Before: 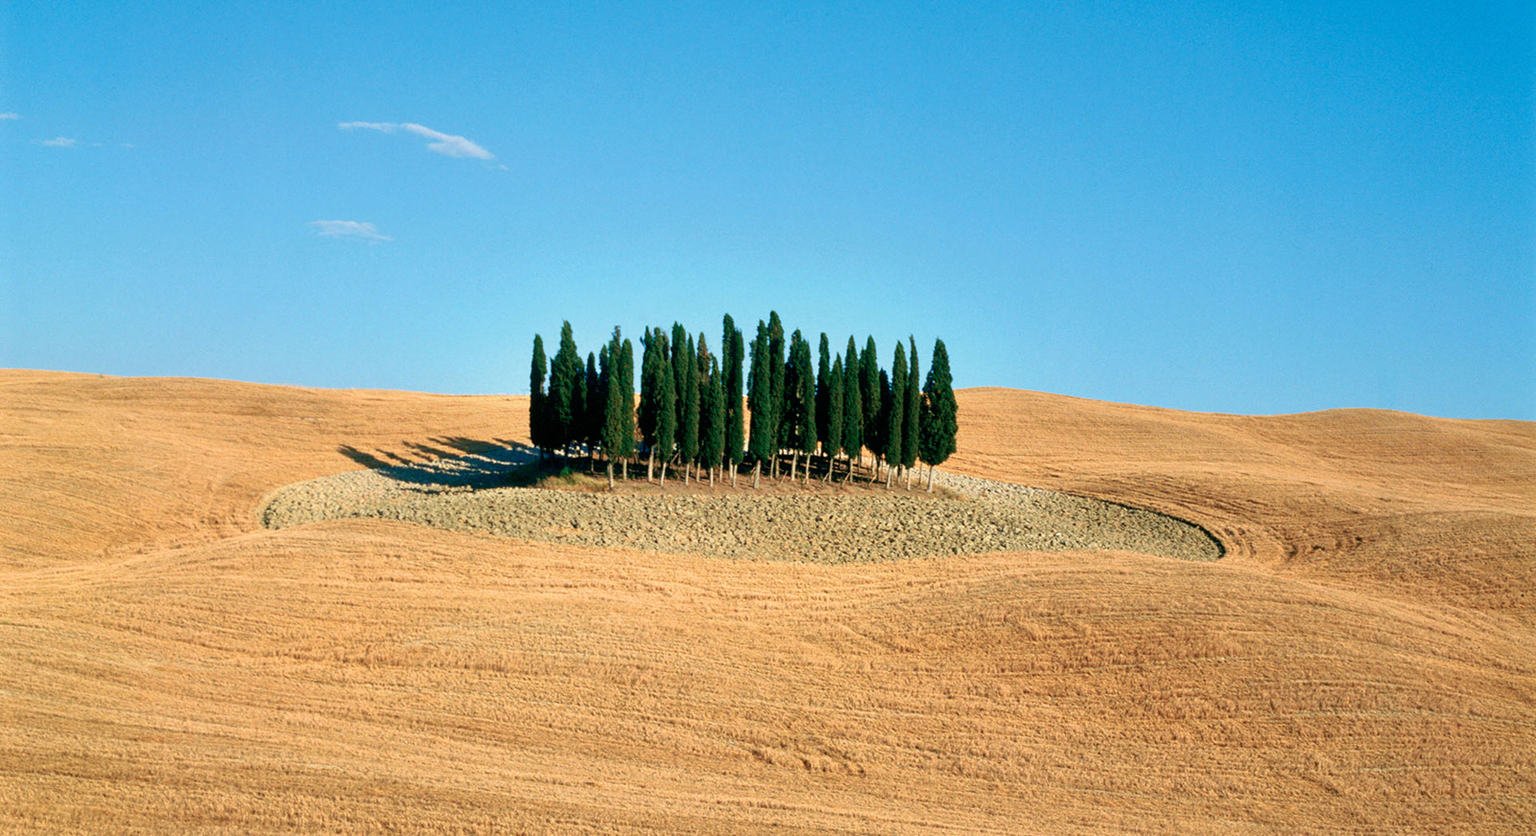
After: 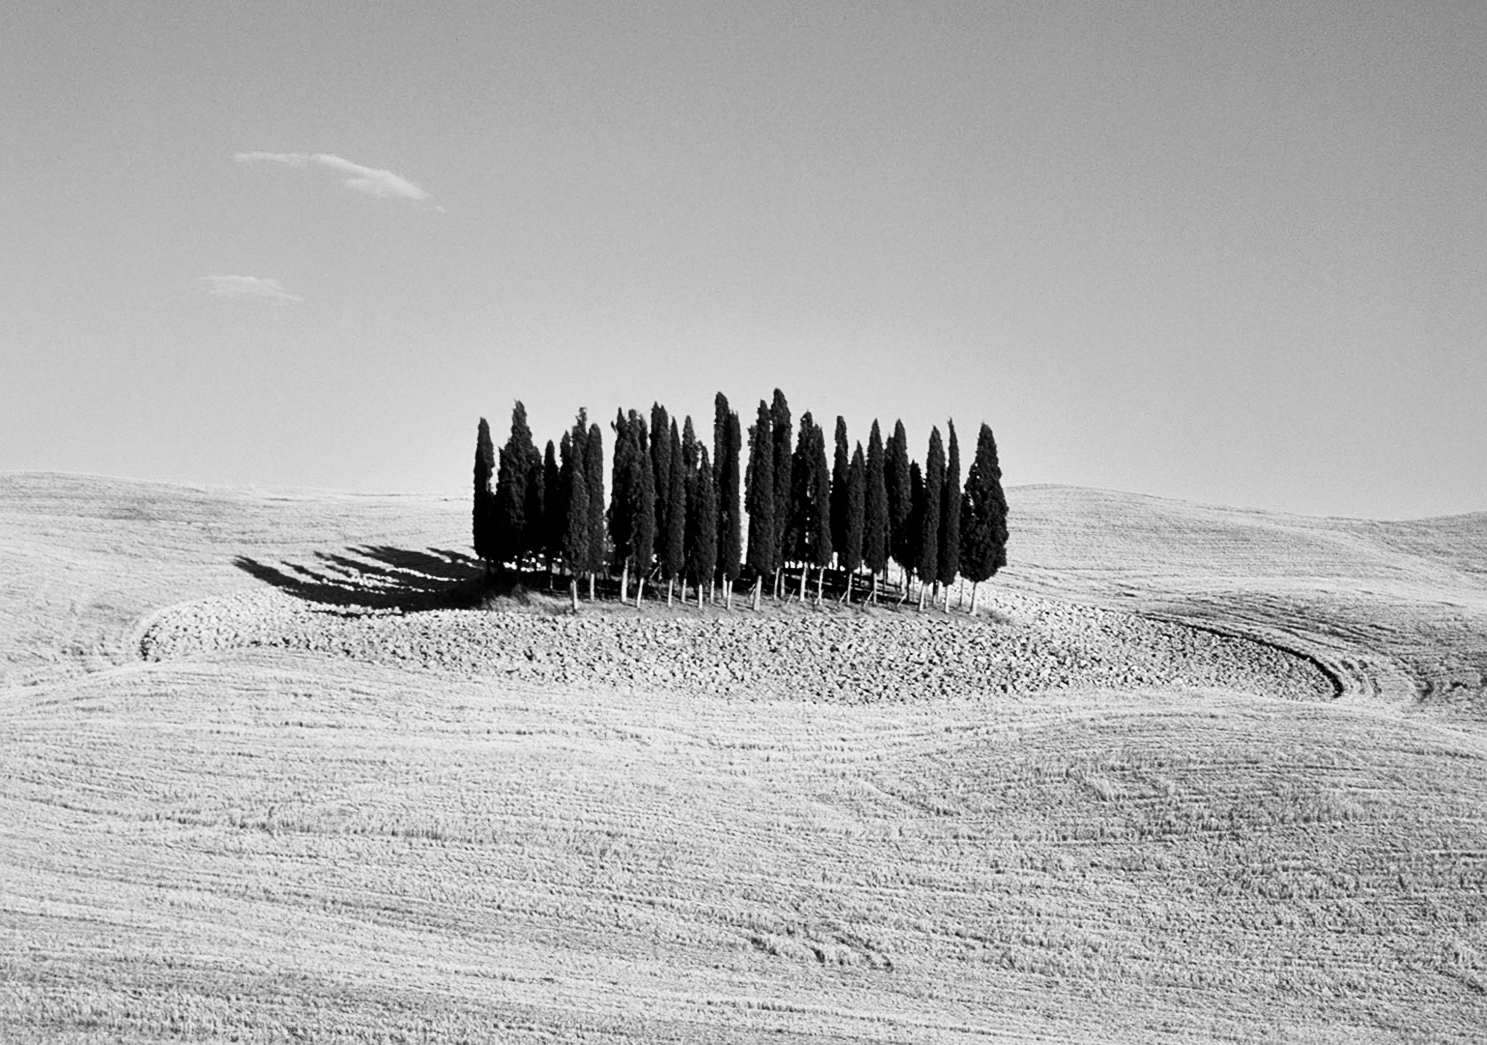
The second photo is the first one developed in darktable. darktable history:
rotate and perspective: automatic cropping off
contrast brightness saturation: contrast 0.28
sharpen: amount 0.2
local contrast: mode bilateral grid, contrast 100, coarseness 100, detail 108%, midtone range 0.2
crop: left 9.88%, right 12.664%
monochrome: a 16.06, b 15.48, size 1
white balance: red 0.976, blue 1.04
